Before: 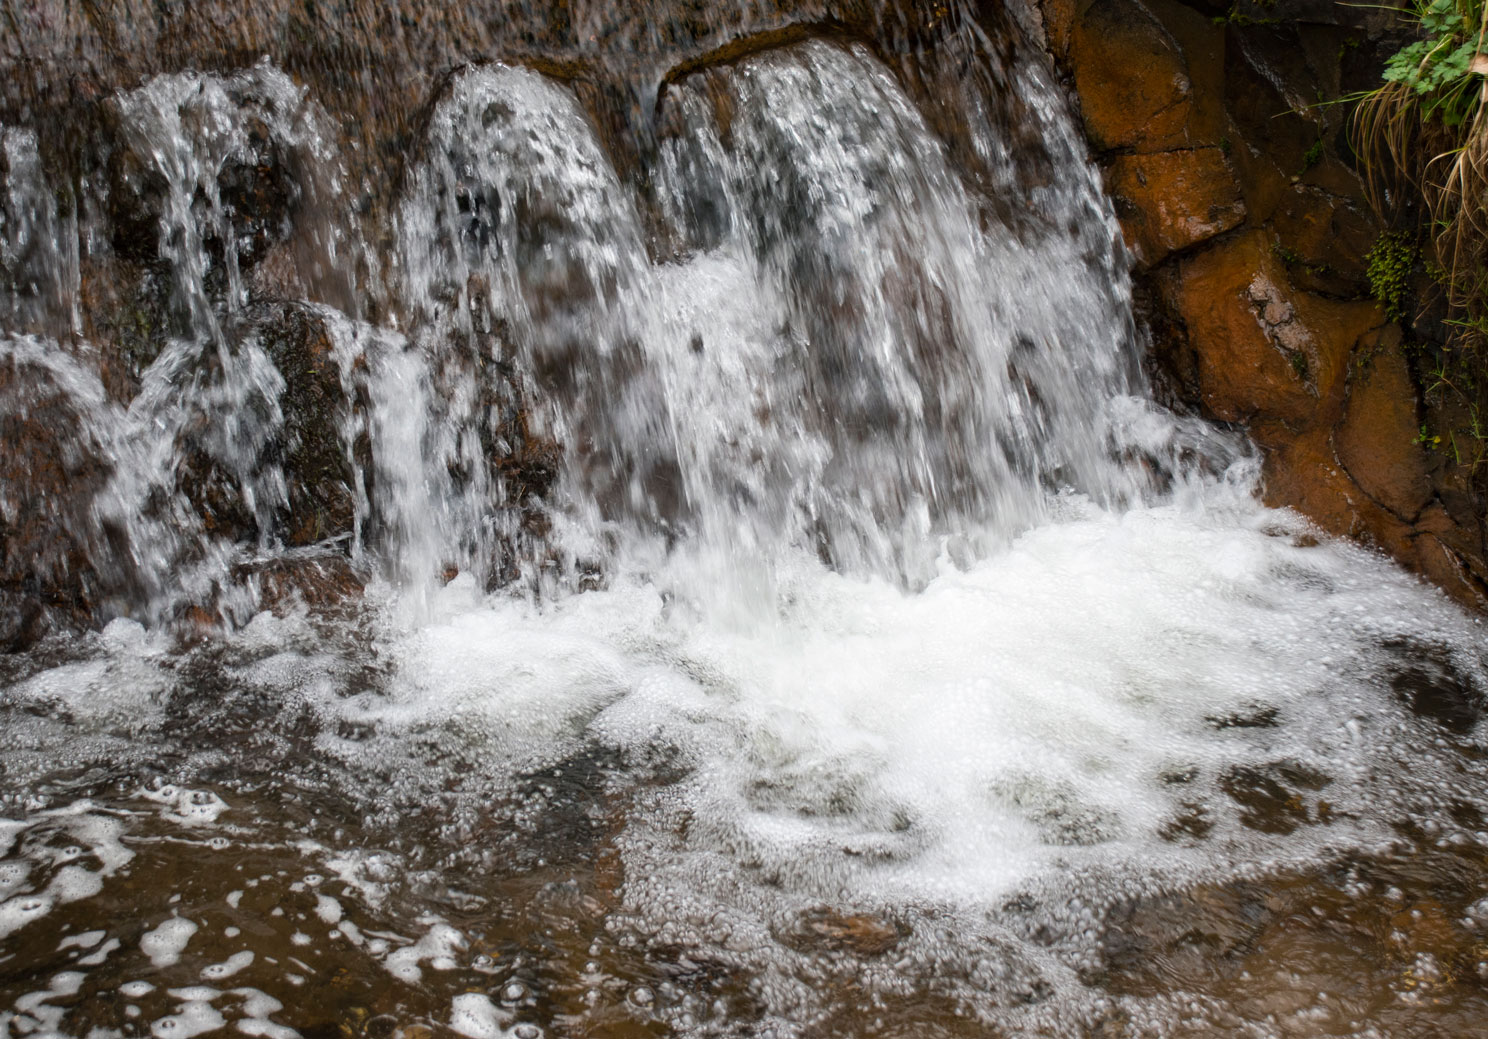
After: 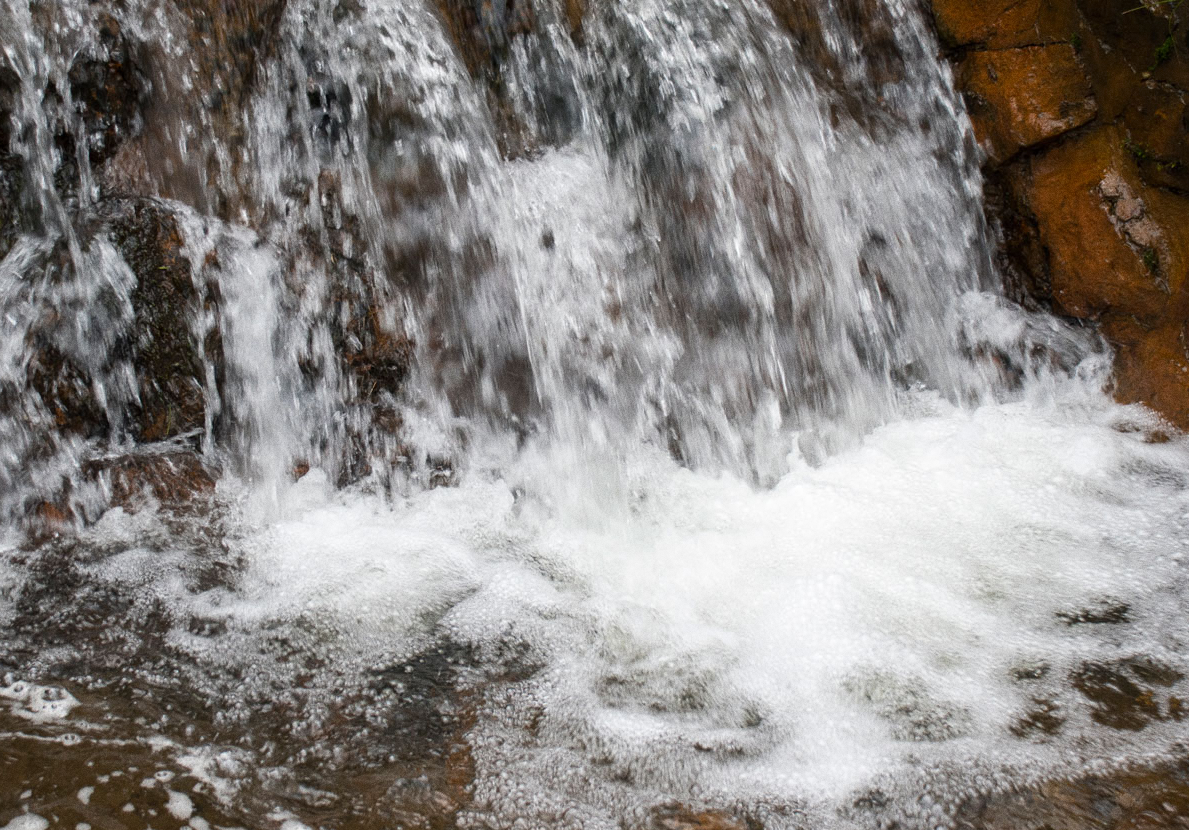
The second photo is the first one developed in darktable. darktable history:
crop and rotate: left 10.071%, top 10.071%, right 10.02%, bottom 10.02%
grain: on, module defaults
